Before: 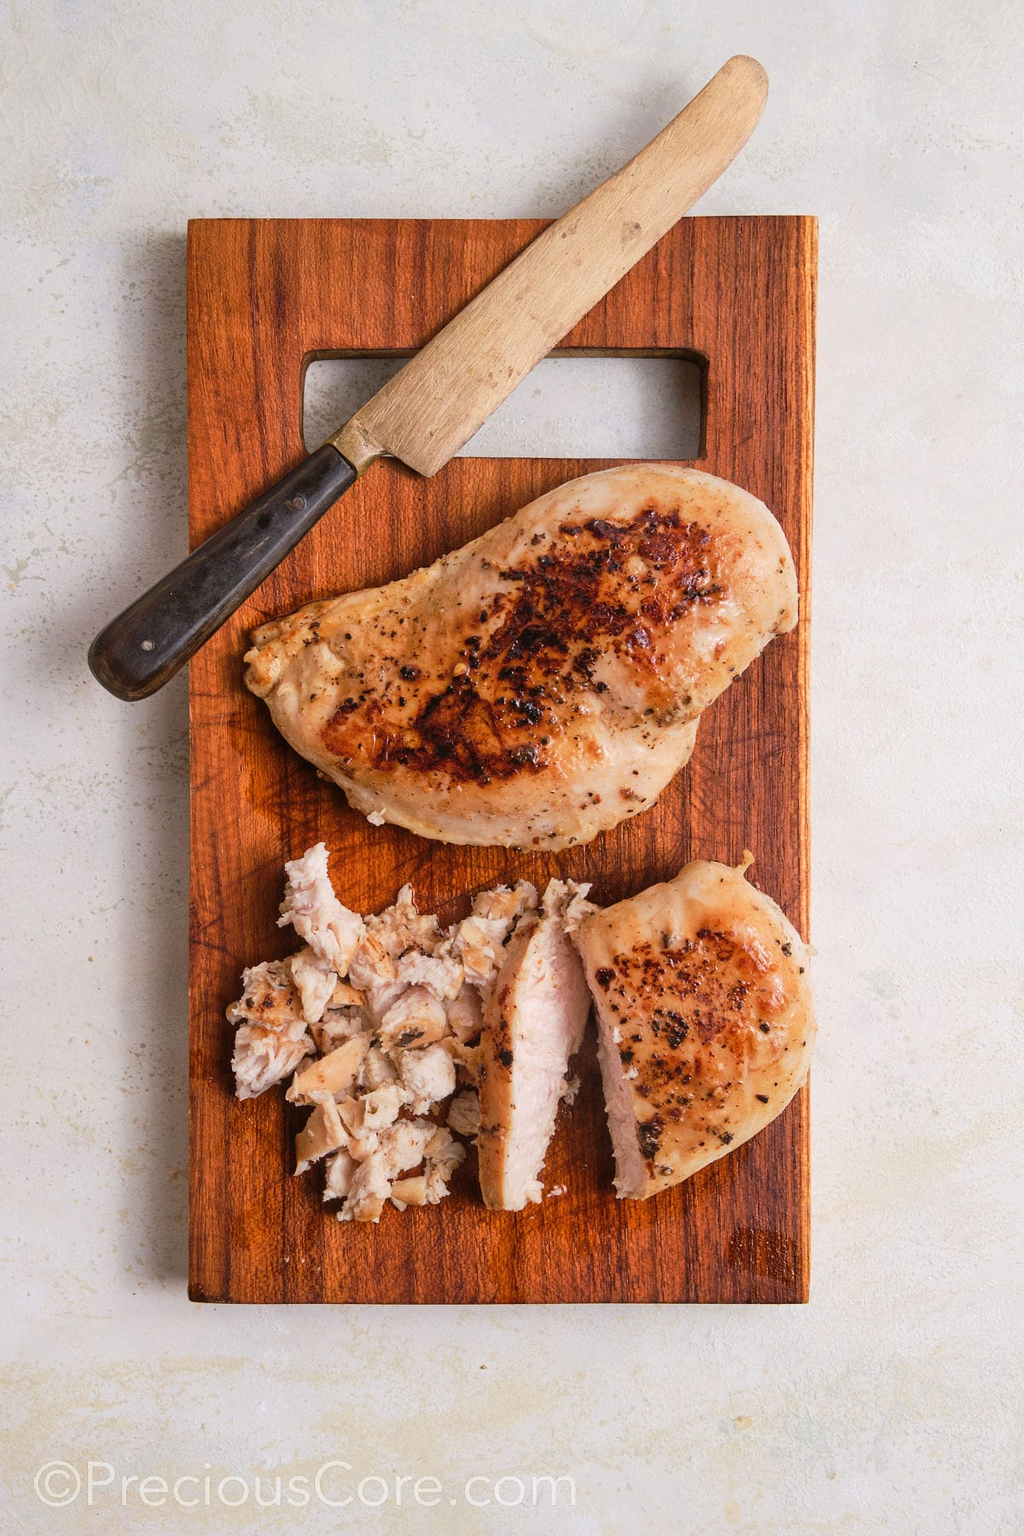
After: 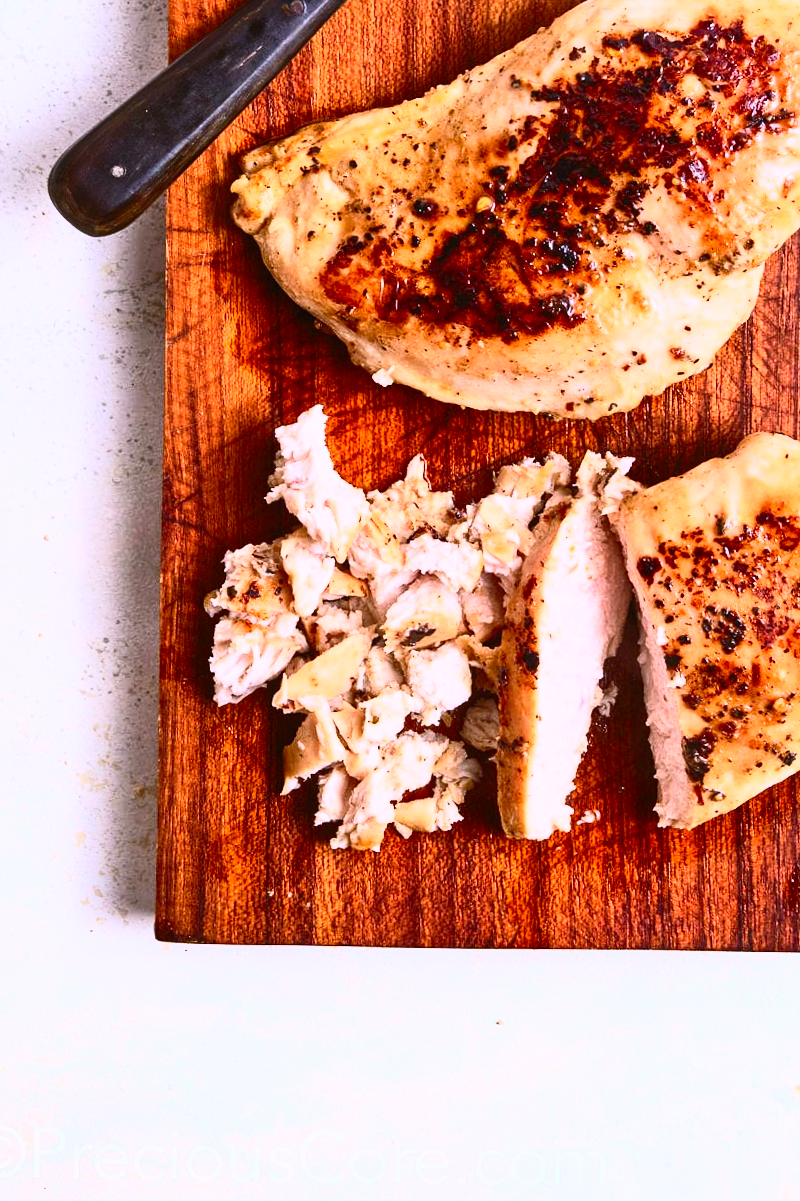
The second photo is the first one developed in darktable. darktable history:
white balance: red 0.967, blue 1.119, emerald 0.756
crop and rotate: angle -0.82°, left 3.85%, top 31.828%, right 27.992%
color correction: saturation 1.34
contrast brightness saturation: contrast 0.62, brightness 0.34, saturation 0.14
